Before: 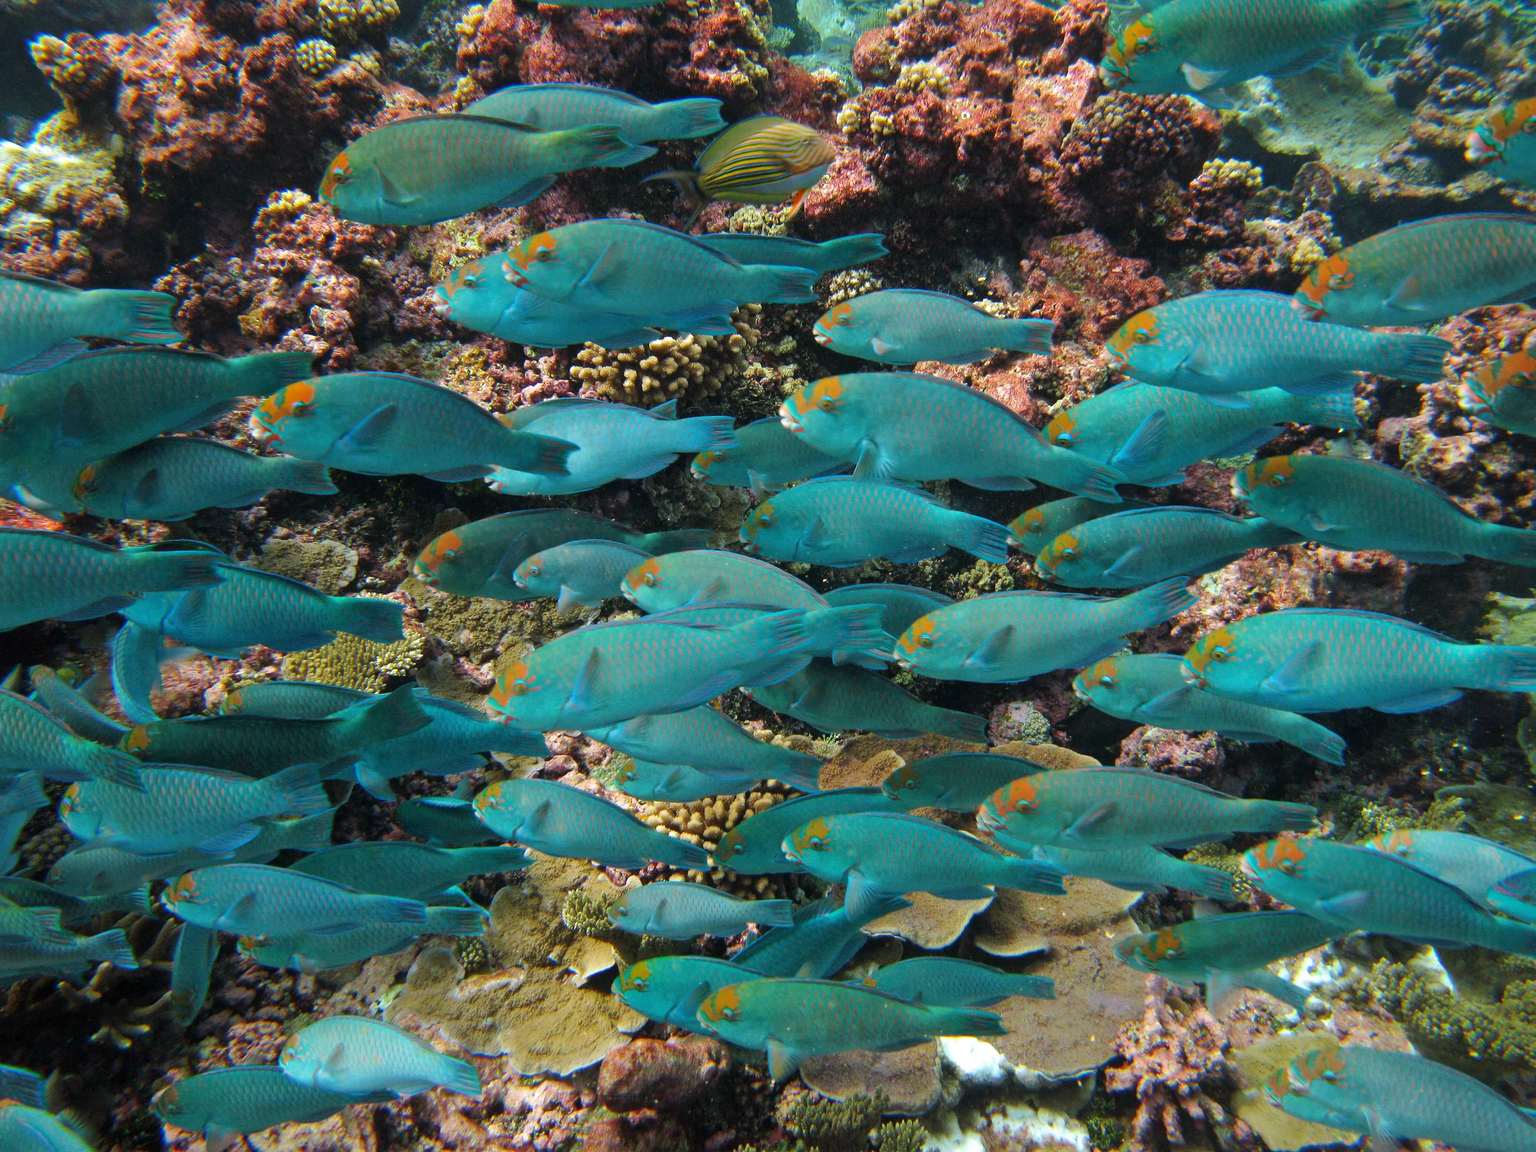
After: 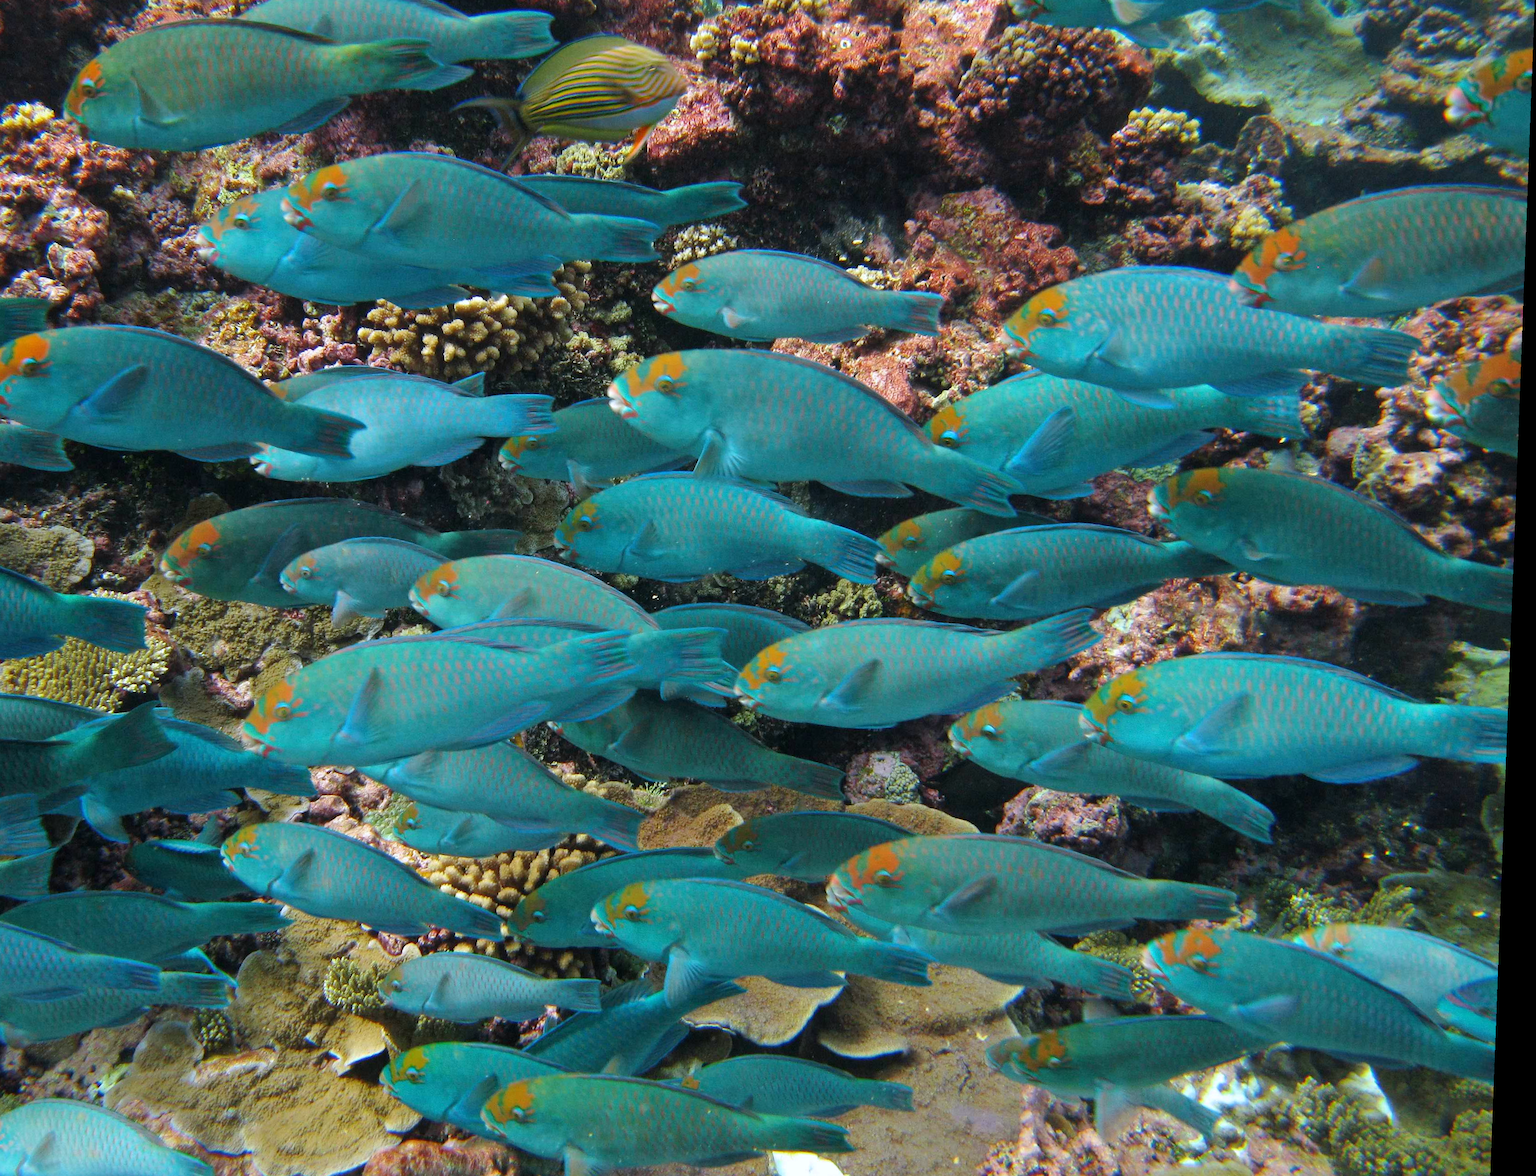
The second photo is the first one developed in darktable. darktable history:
crop: left 19.159%, top 9.58%, bottom 9.58%
white balance: red 0.974, blue 1.044
rotate and perspective: rotation 2.17°, automatic cropping off
